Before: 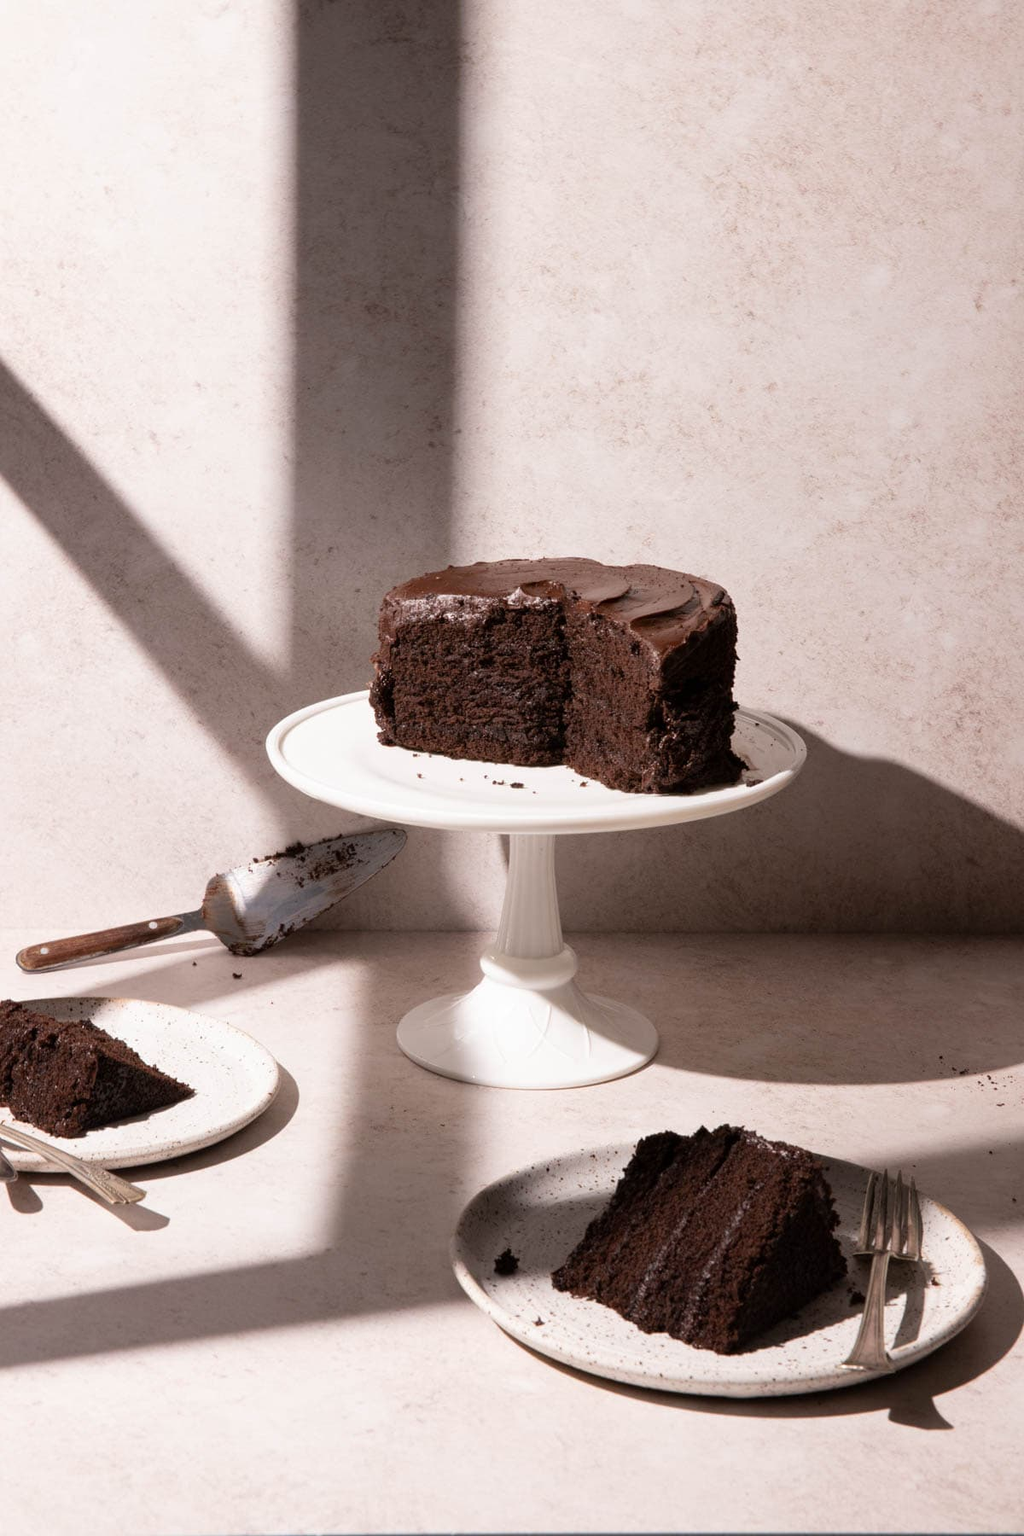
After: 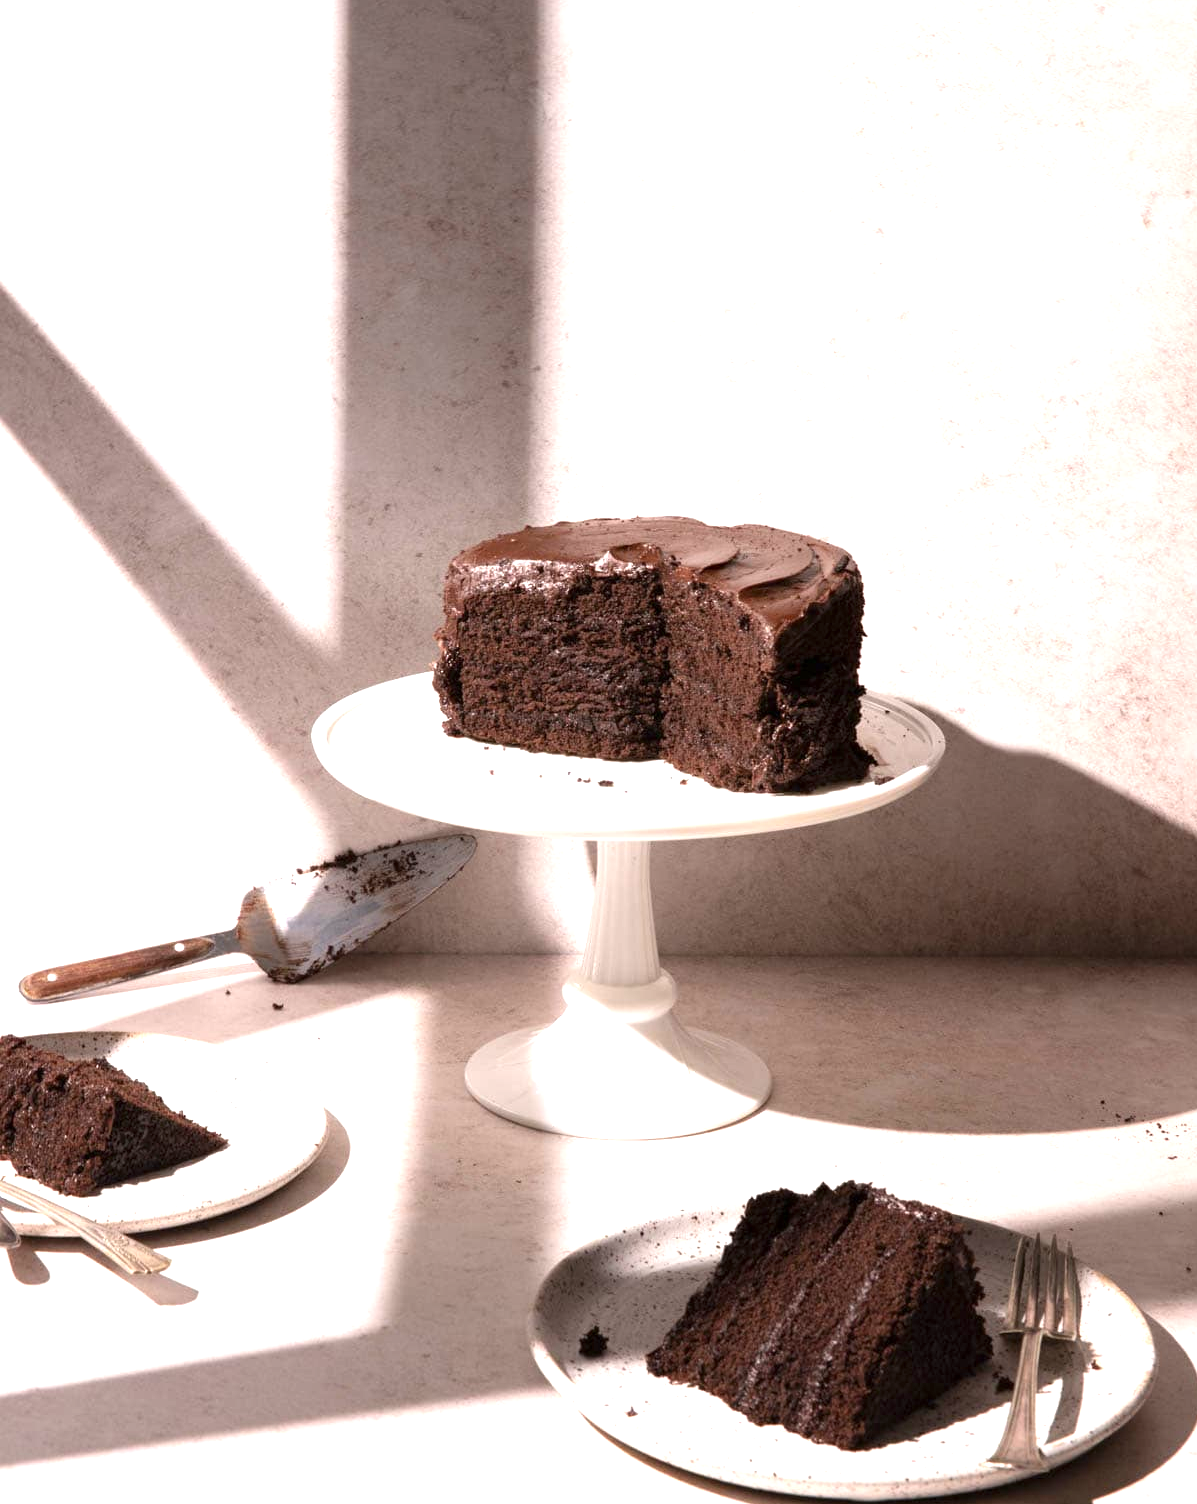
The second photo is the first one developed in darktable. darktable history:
exposure: exposure 1 EV, compensate highlight preservation false
crop: top 7.625%, bottom 8.027%
